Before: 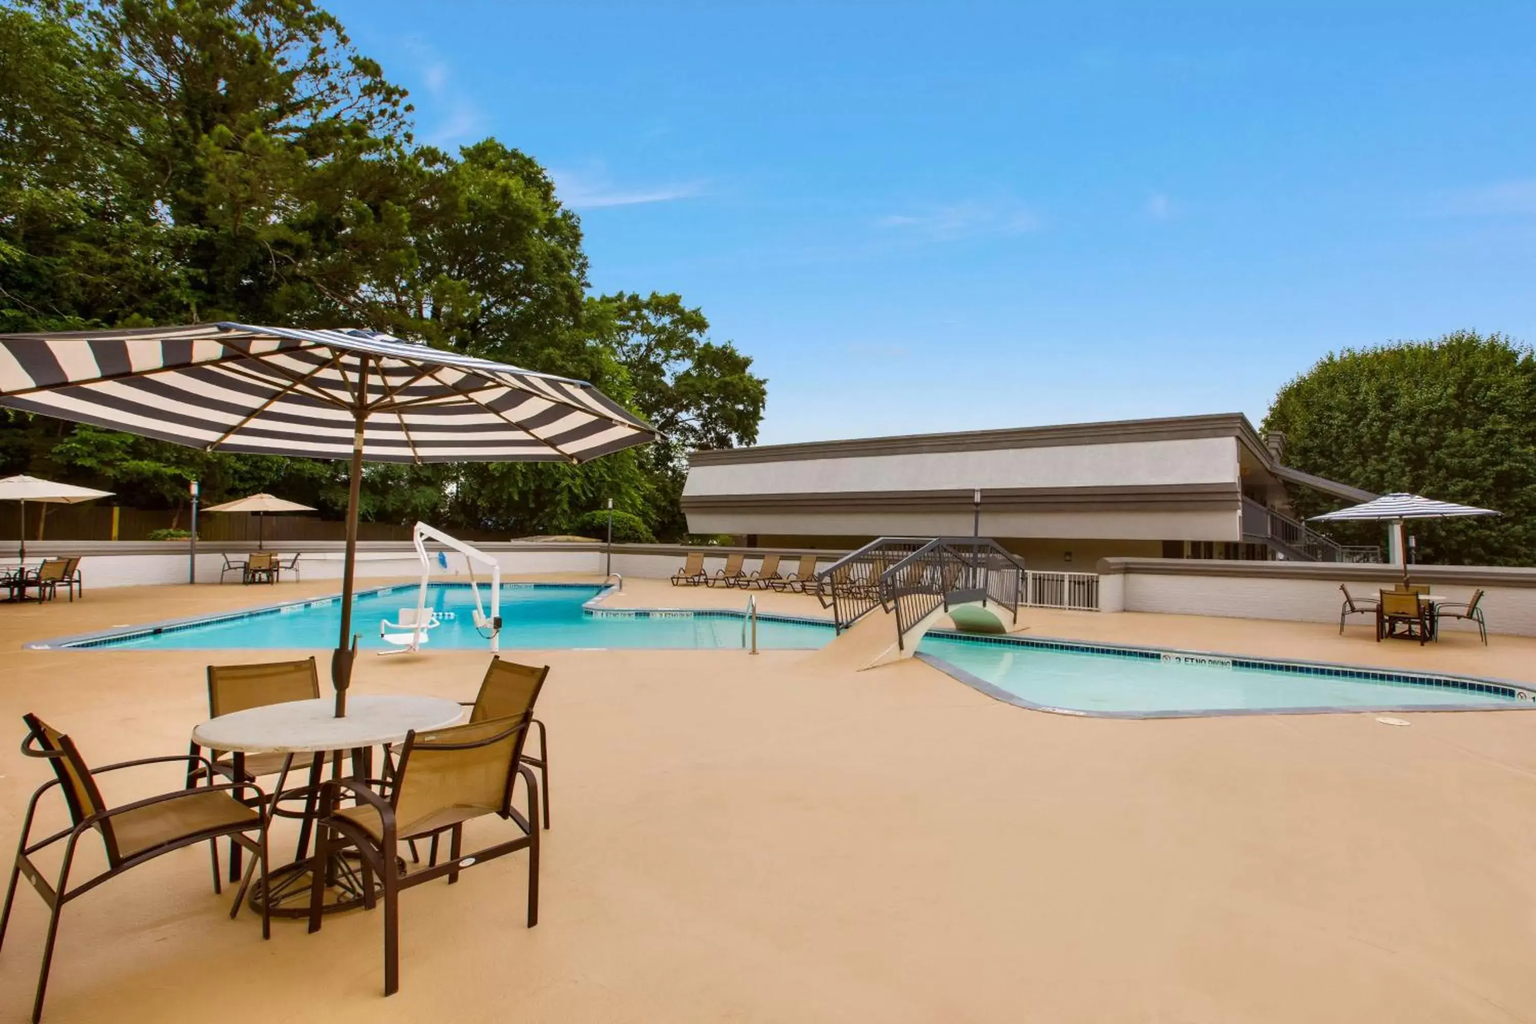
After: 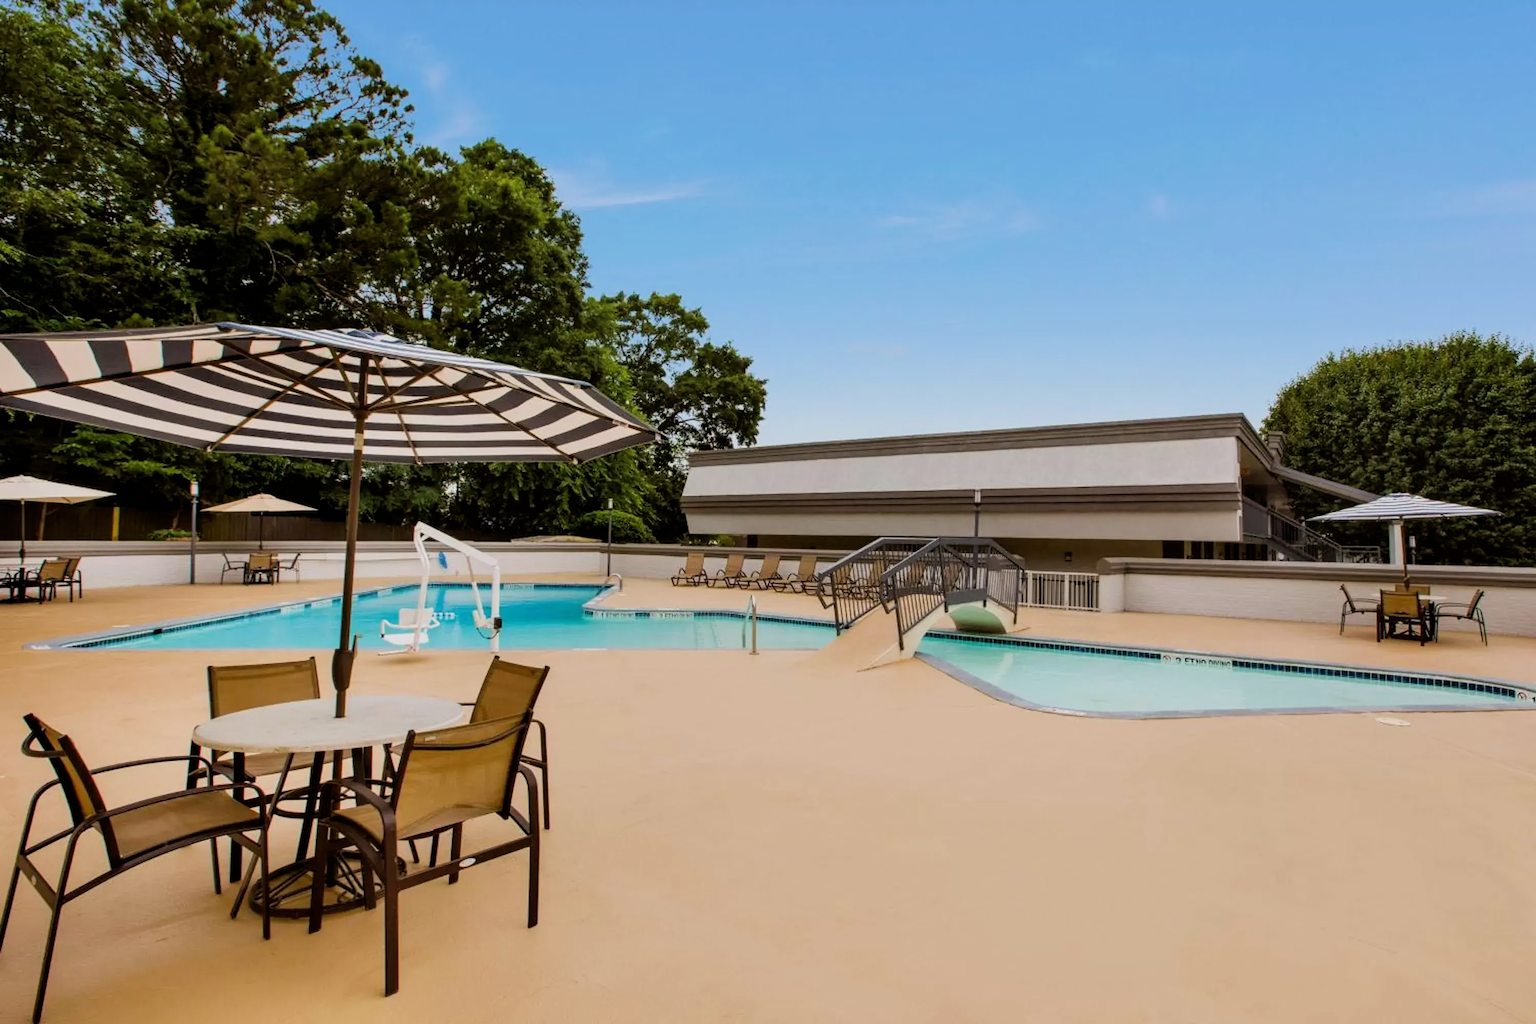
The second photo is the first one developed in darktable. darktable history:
filmic rgb: black relative exposure -8.02 EV, white relative exposure 4.06 EV, hardness 4.19, latitude 49.34%, contrast 1.1
